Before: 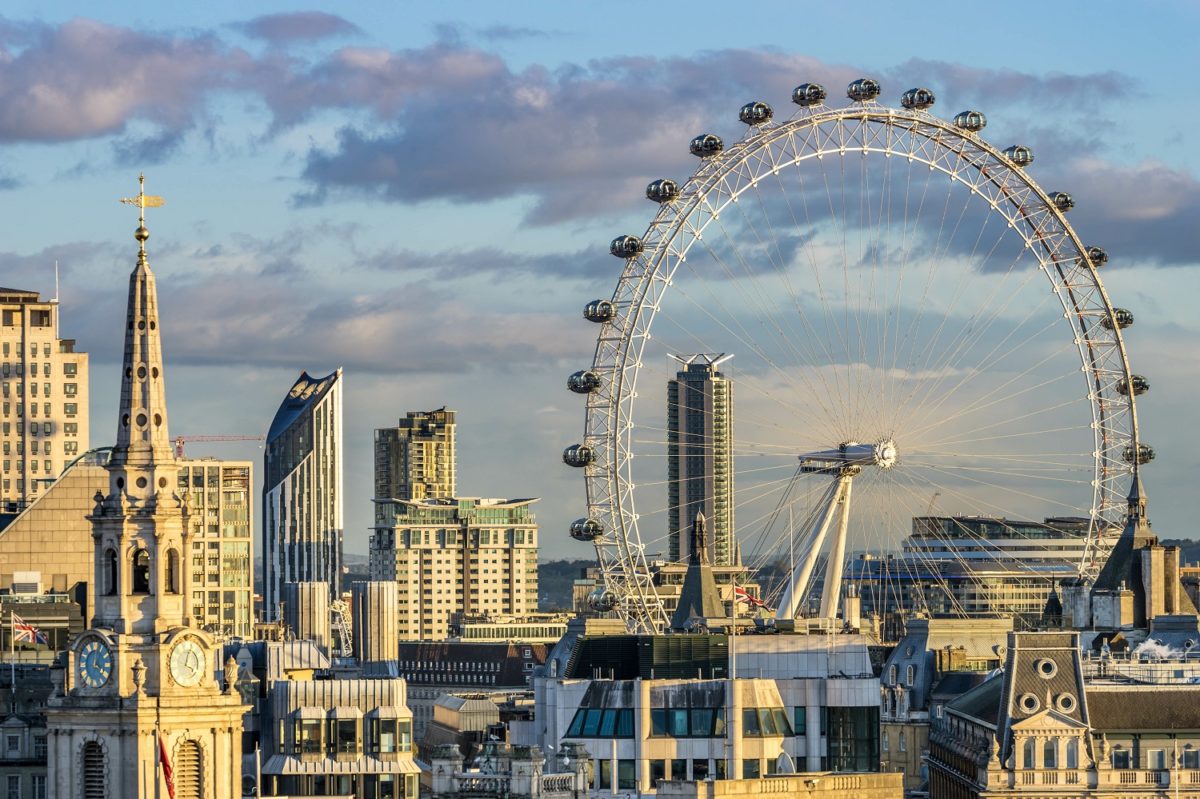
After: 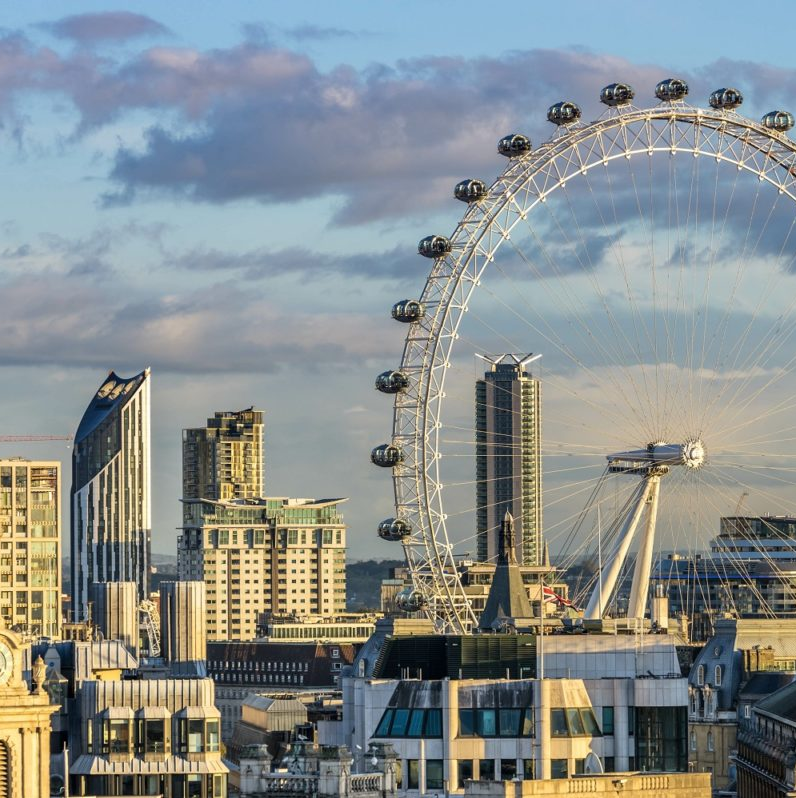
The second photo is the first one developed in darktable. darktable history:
crop and rotate: left 16.069%, right 17.533%
